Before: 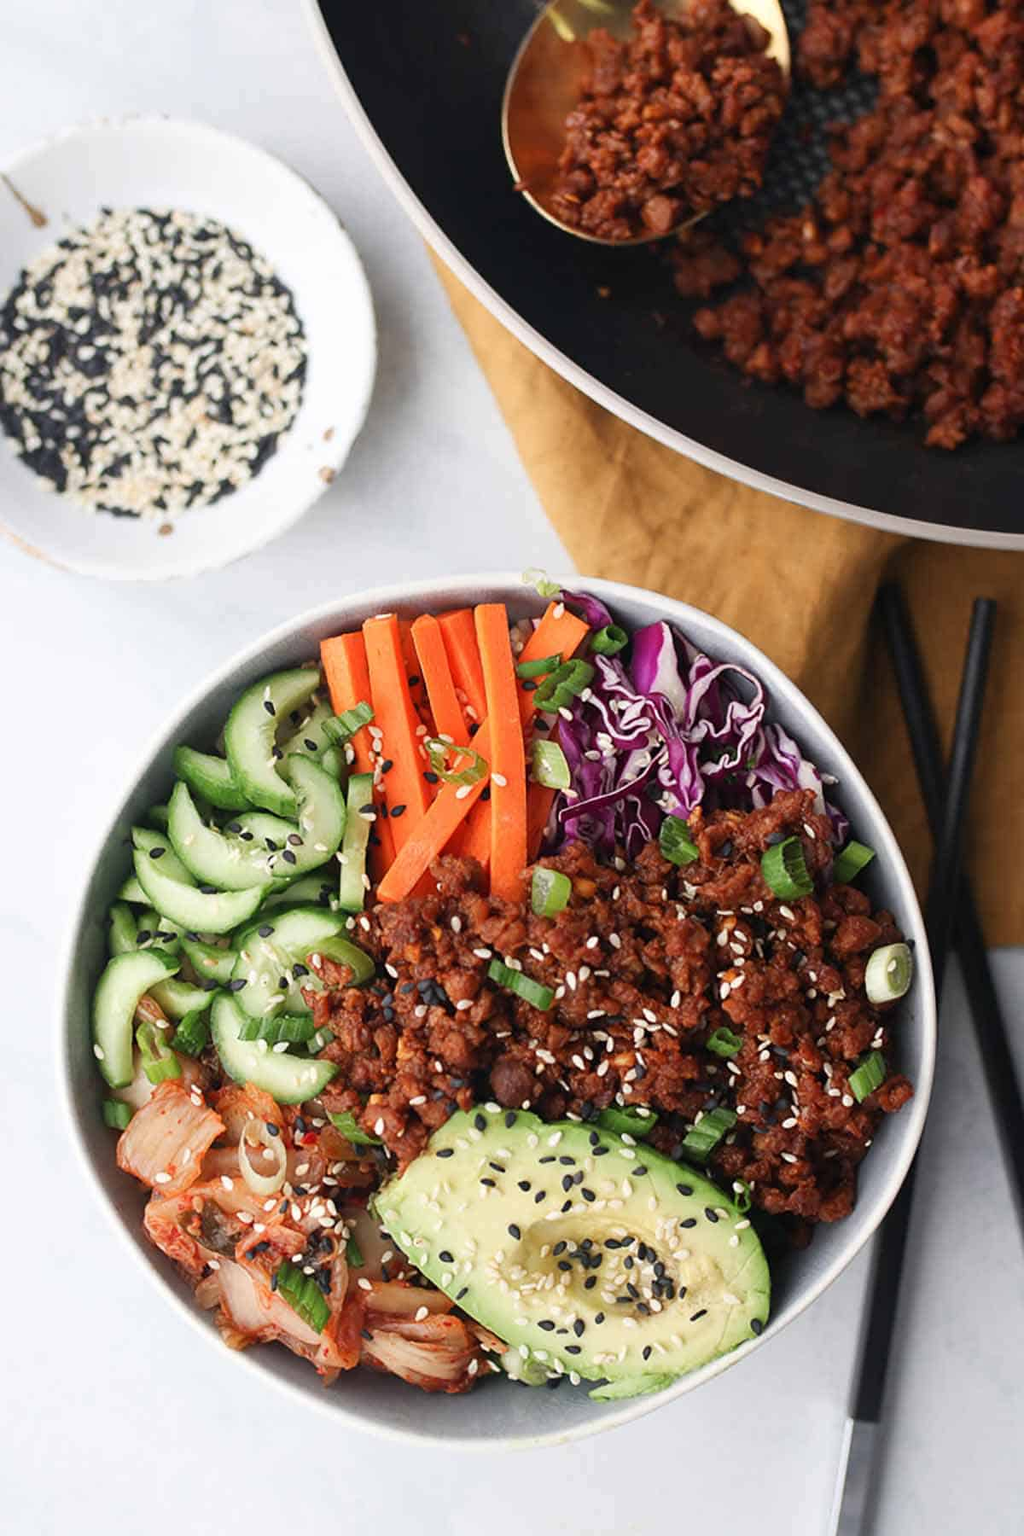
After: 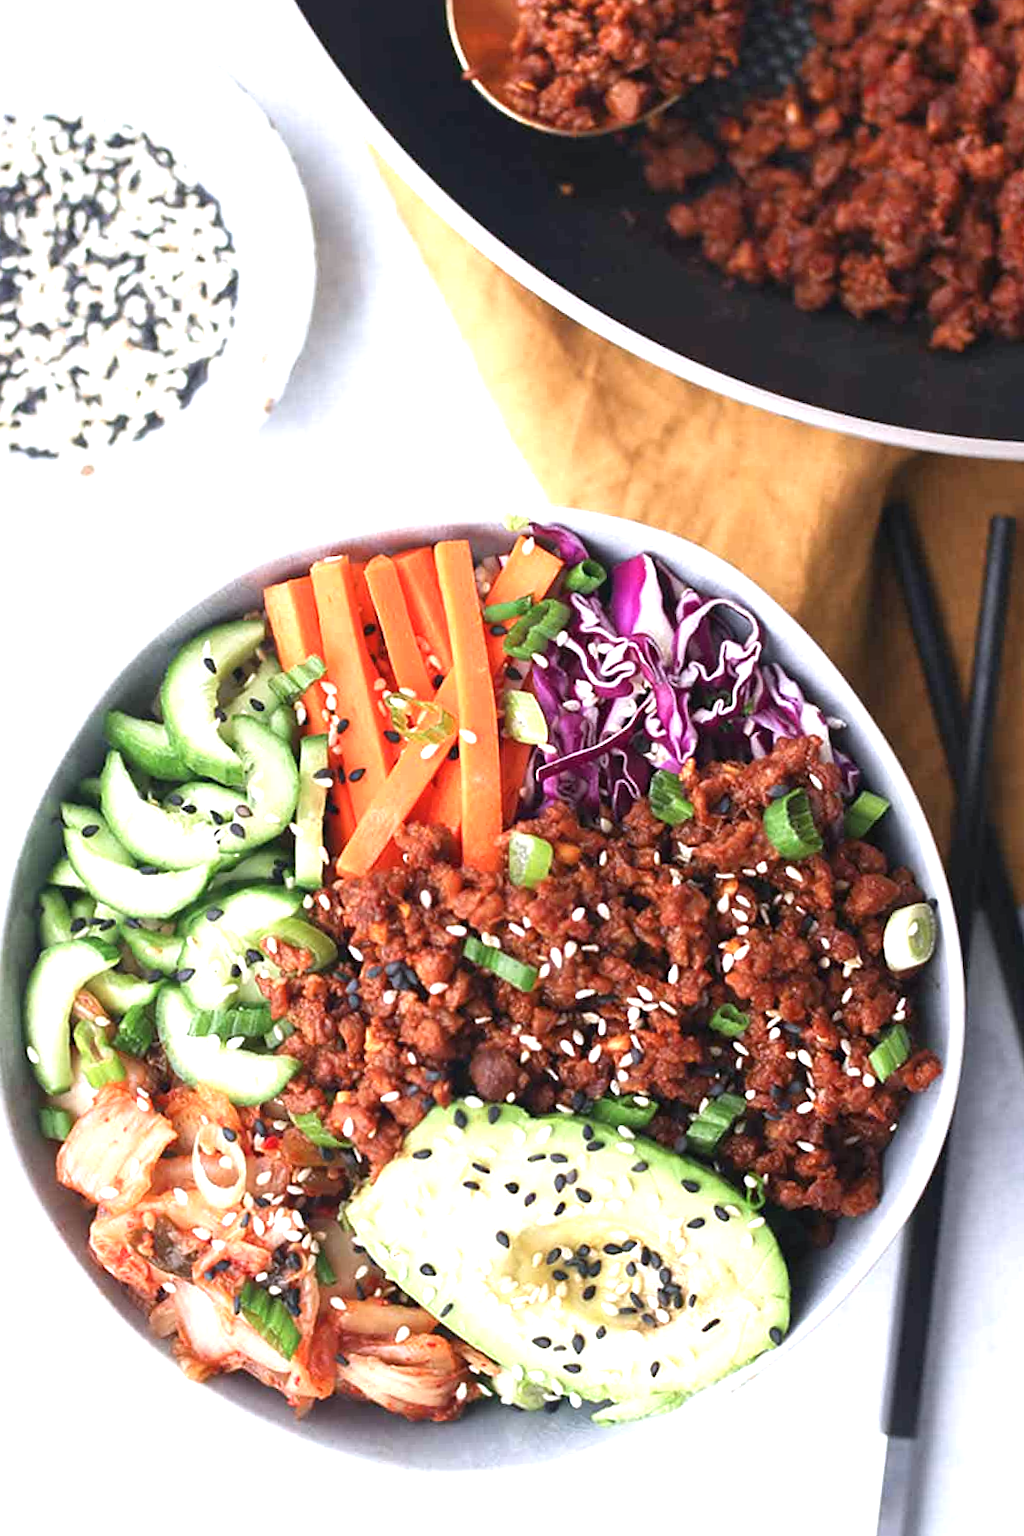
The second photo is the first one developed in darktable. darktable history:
exposure: black level correction 0, exposure 1 EV, compensate exposure bias true, compensate highlight preservation false
color calibration: illuminant as shot in camera, x 0.358, y 0.373, temperature 4628.91 K
tone equalizer: on, module defaults
crop and rotate: angle 1.96°, left 5.673%, top 5.673%
